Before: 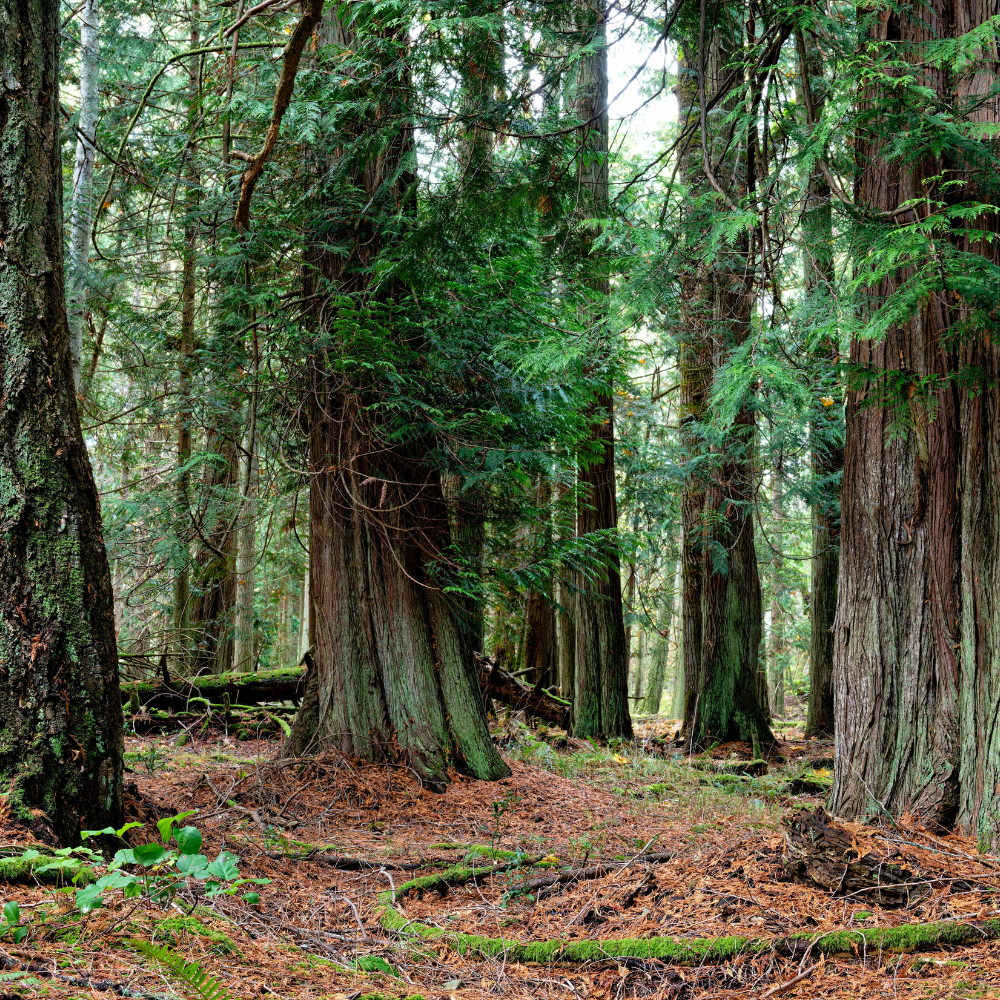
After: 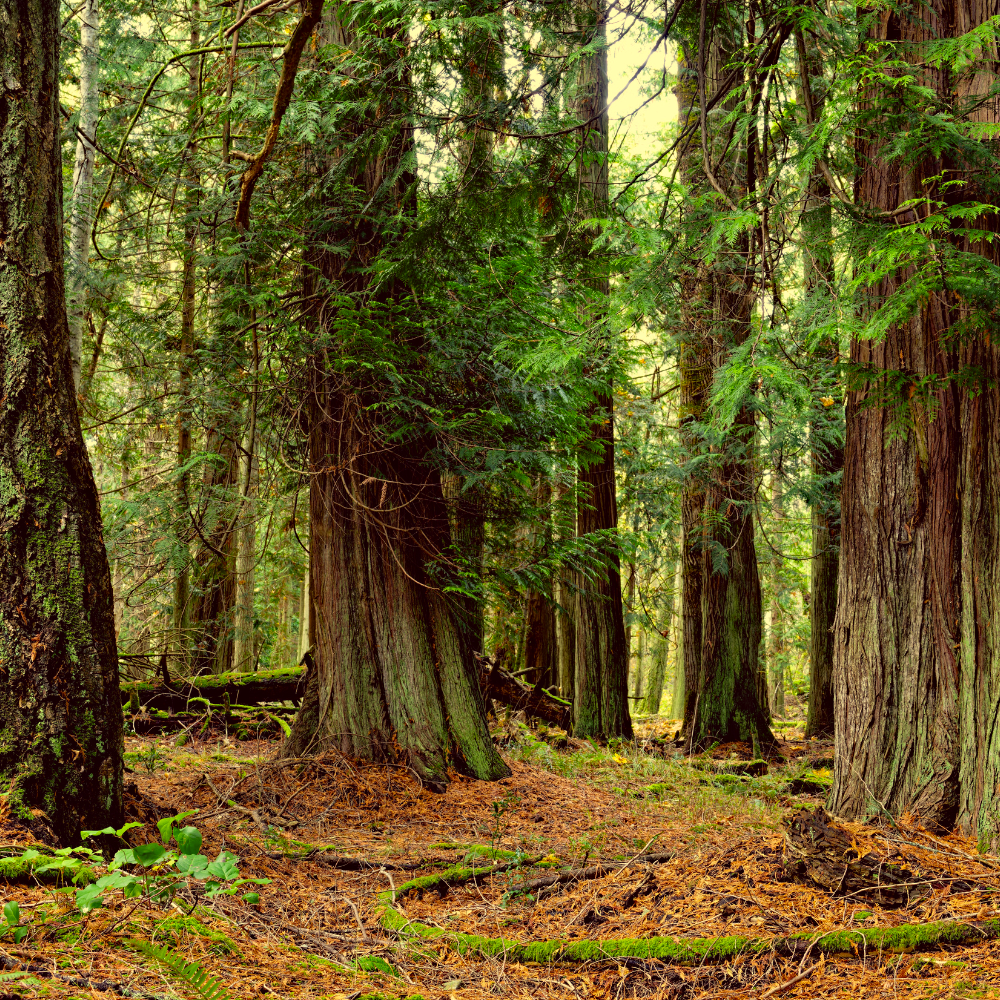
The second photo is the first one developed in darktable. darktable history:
color correction: highlights a* -0.482, highlights b* 40, shadows a* 9.8, shadows b* -0.161
haze removal: strength 0.29, distance 0.25, compatibility mode true, adaptive false
